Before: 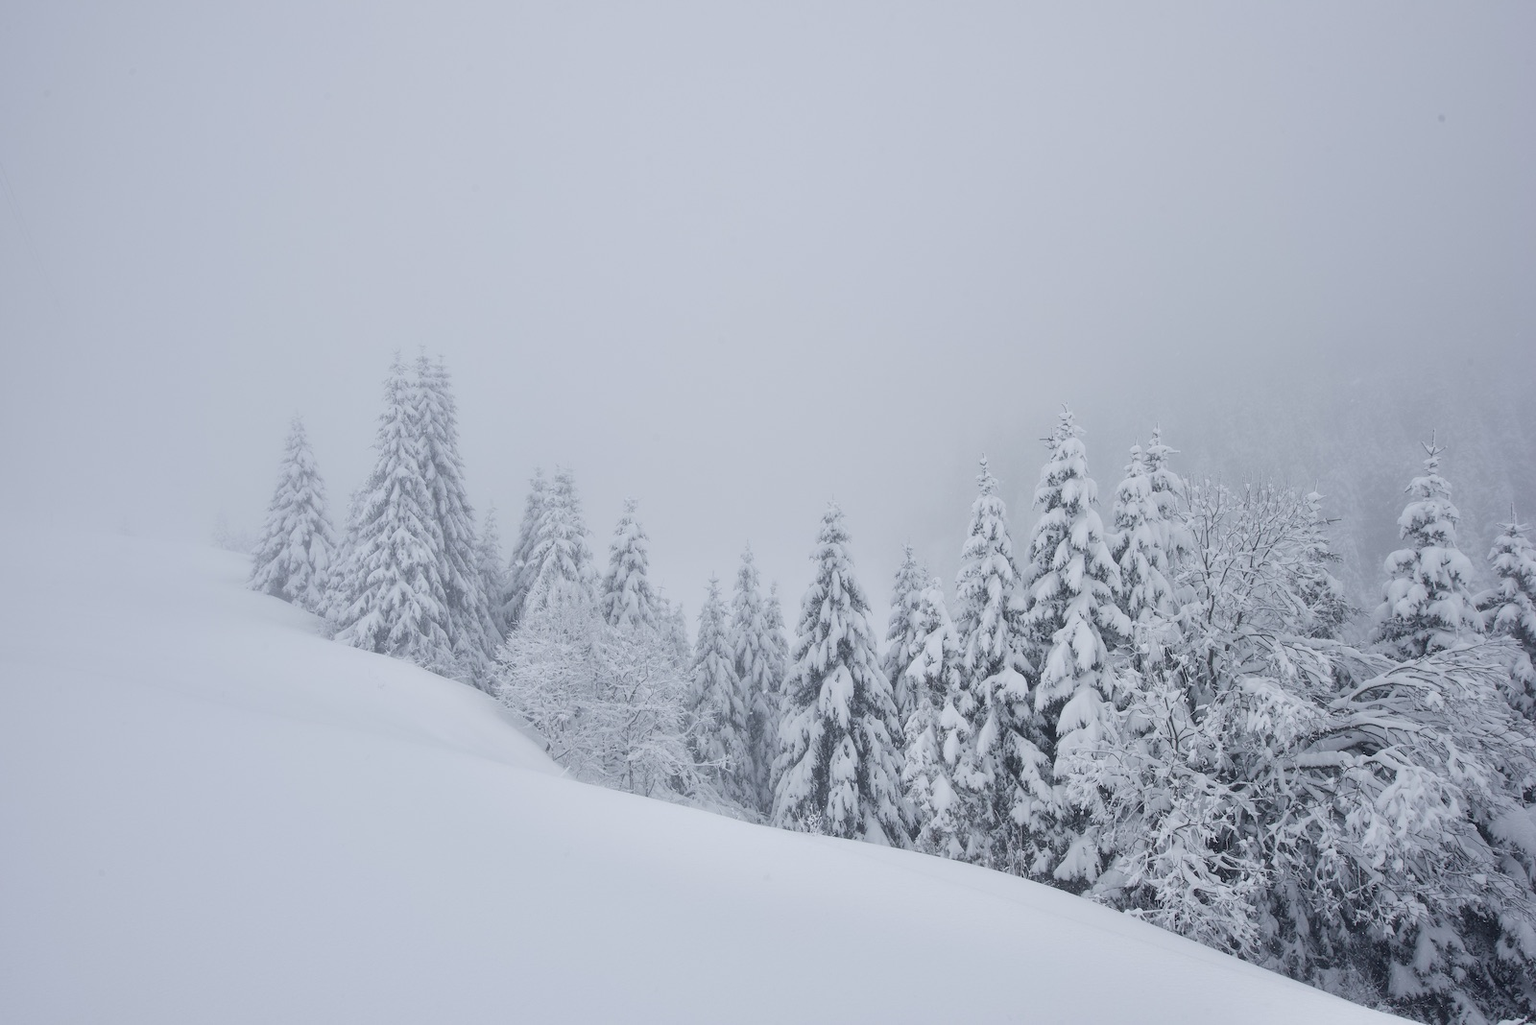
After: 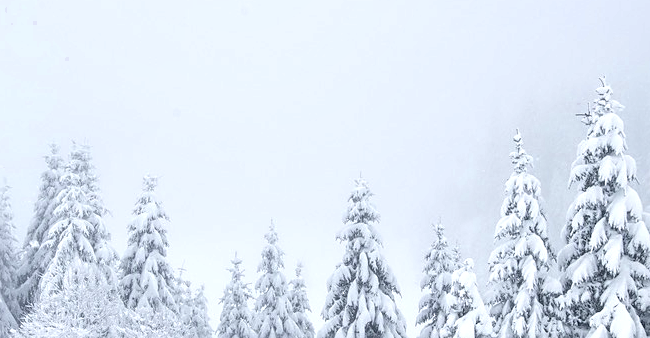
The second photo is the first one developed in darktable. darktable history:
crop: left 31.724%, top 32.207%, right 27.647%, bottom 36.119%
exposure: black level correction 0, exposure 0.701 EV, compensate highlight preservation false
sharpen: on, module defaults
local contrast: highlights 62%, detail 143%, midtone range 0.425
color zones: curves: ch0 [(0.27, 0.396) (0.563, 0.504) (0.75, 0.5) (0.787, 0.307)]
